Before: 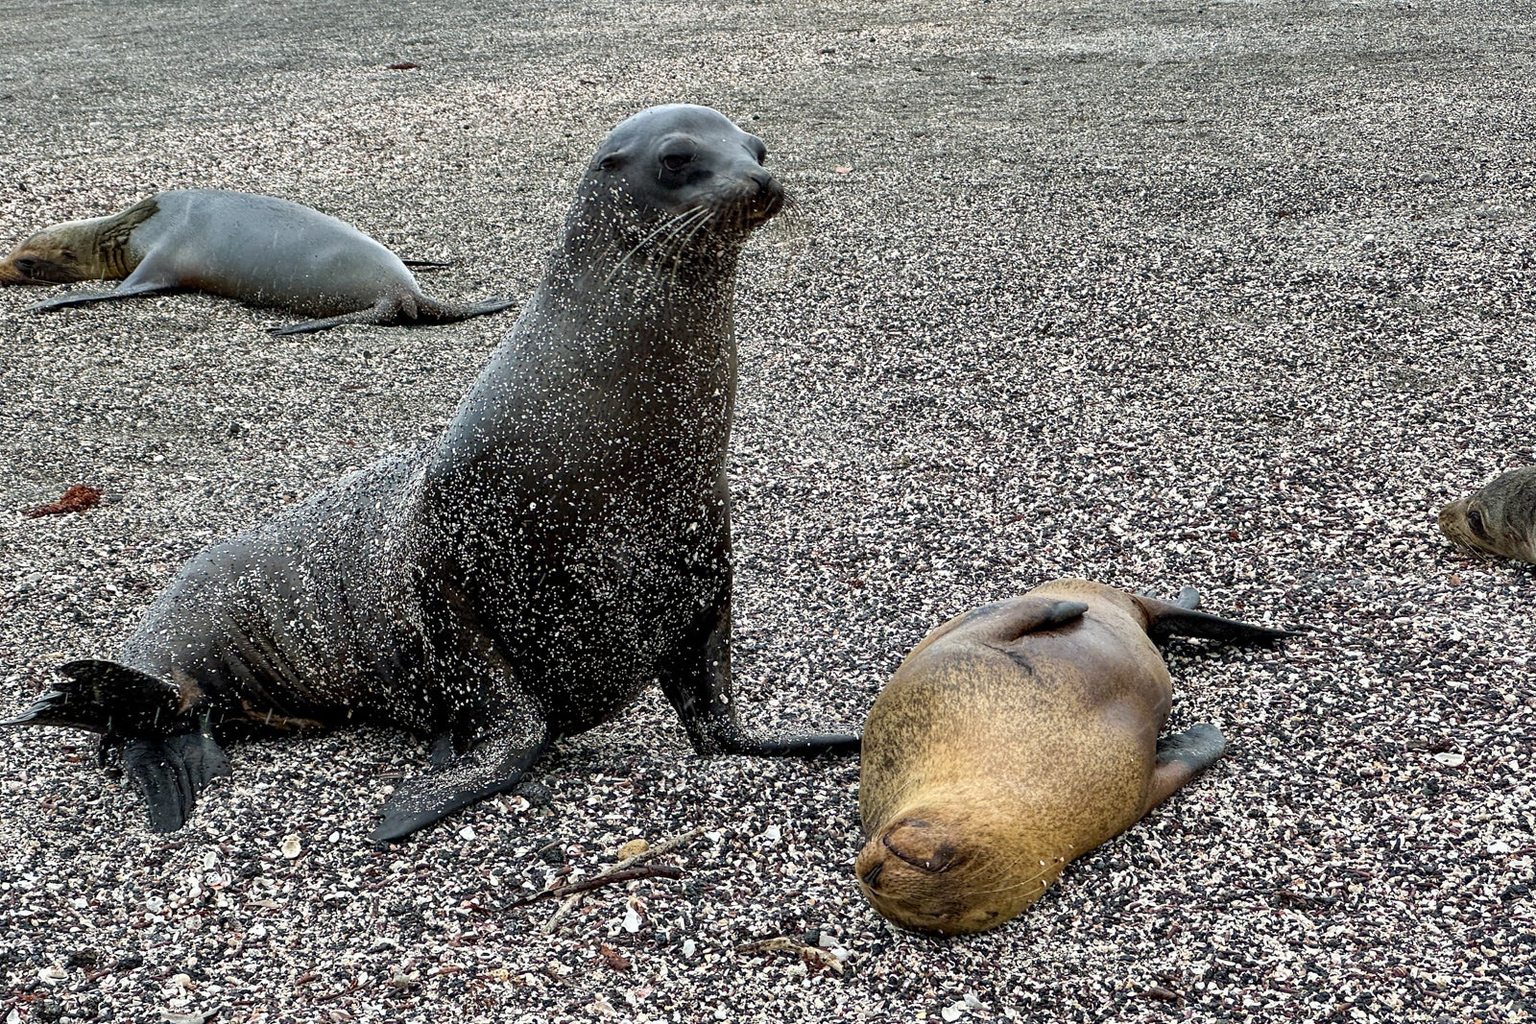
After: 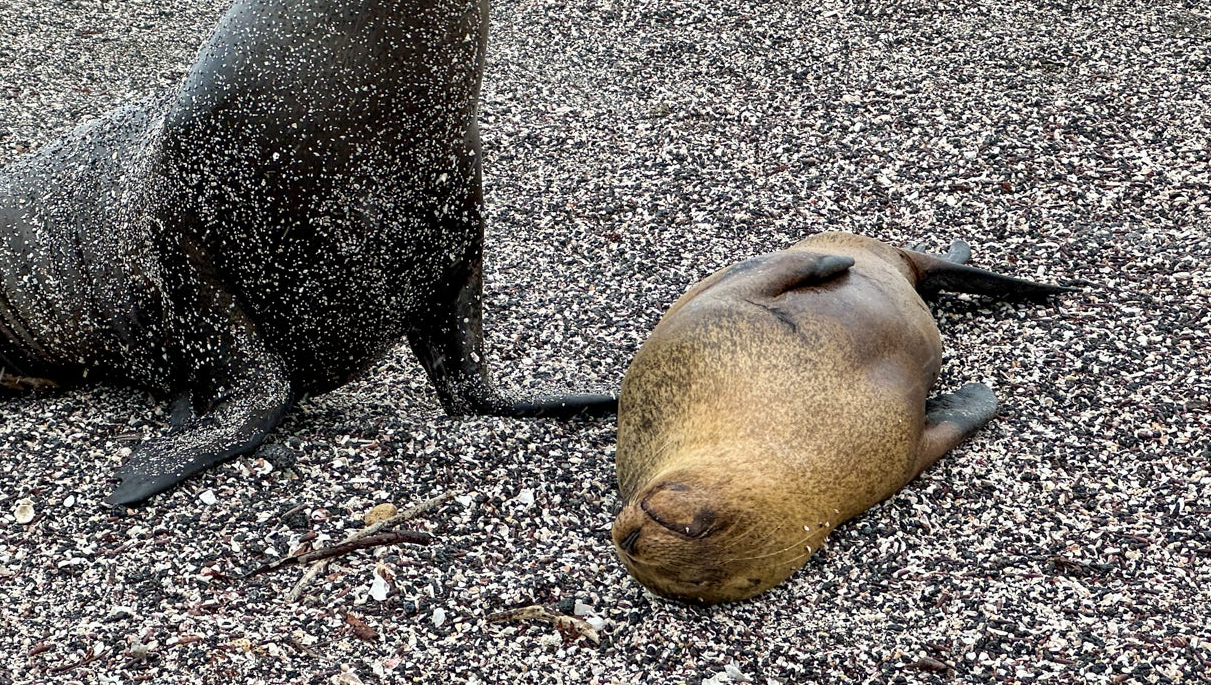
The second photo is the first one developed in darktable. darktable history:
crop and rotate: left 17.472%, top 34.777%, right 6.786%, bottom 0.99%
